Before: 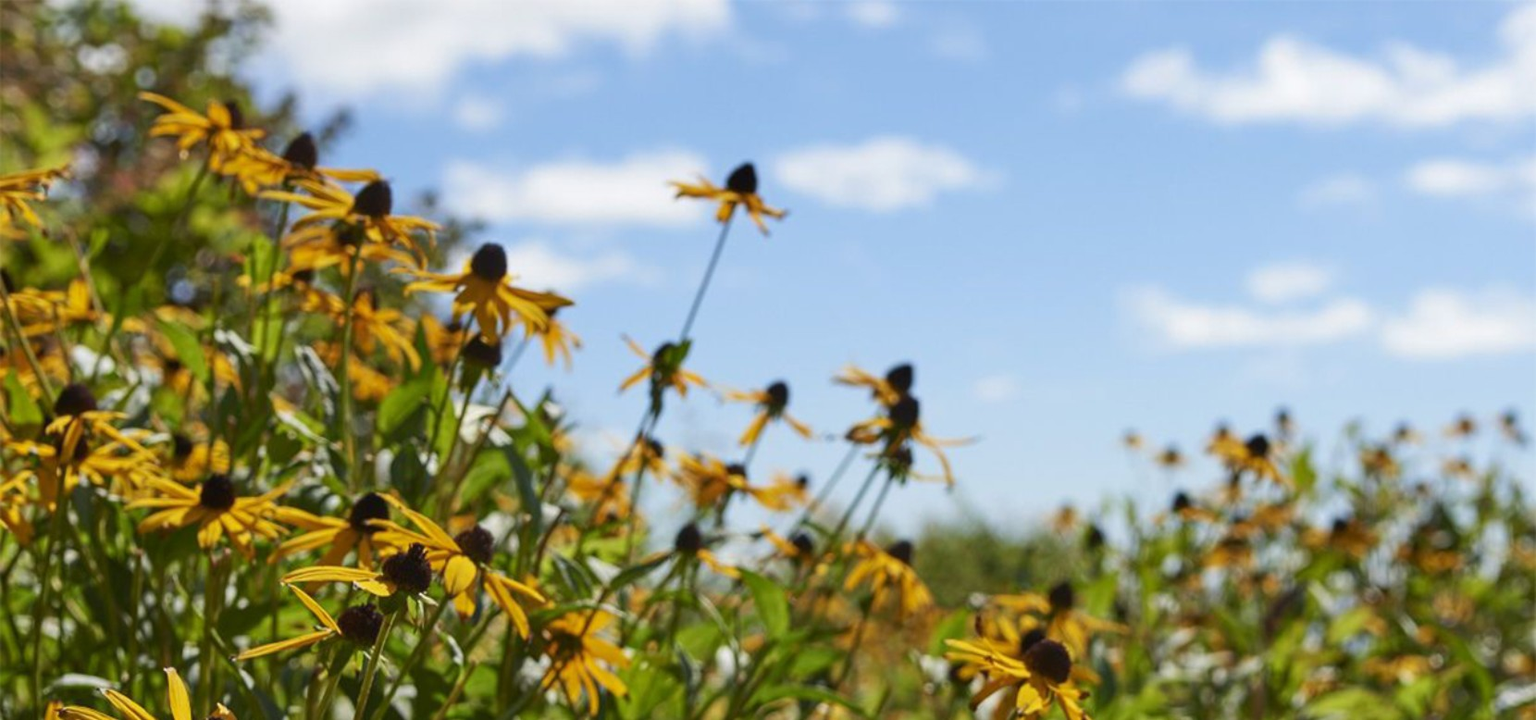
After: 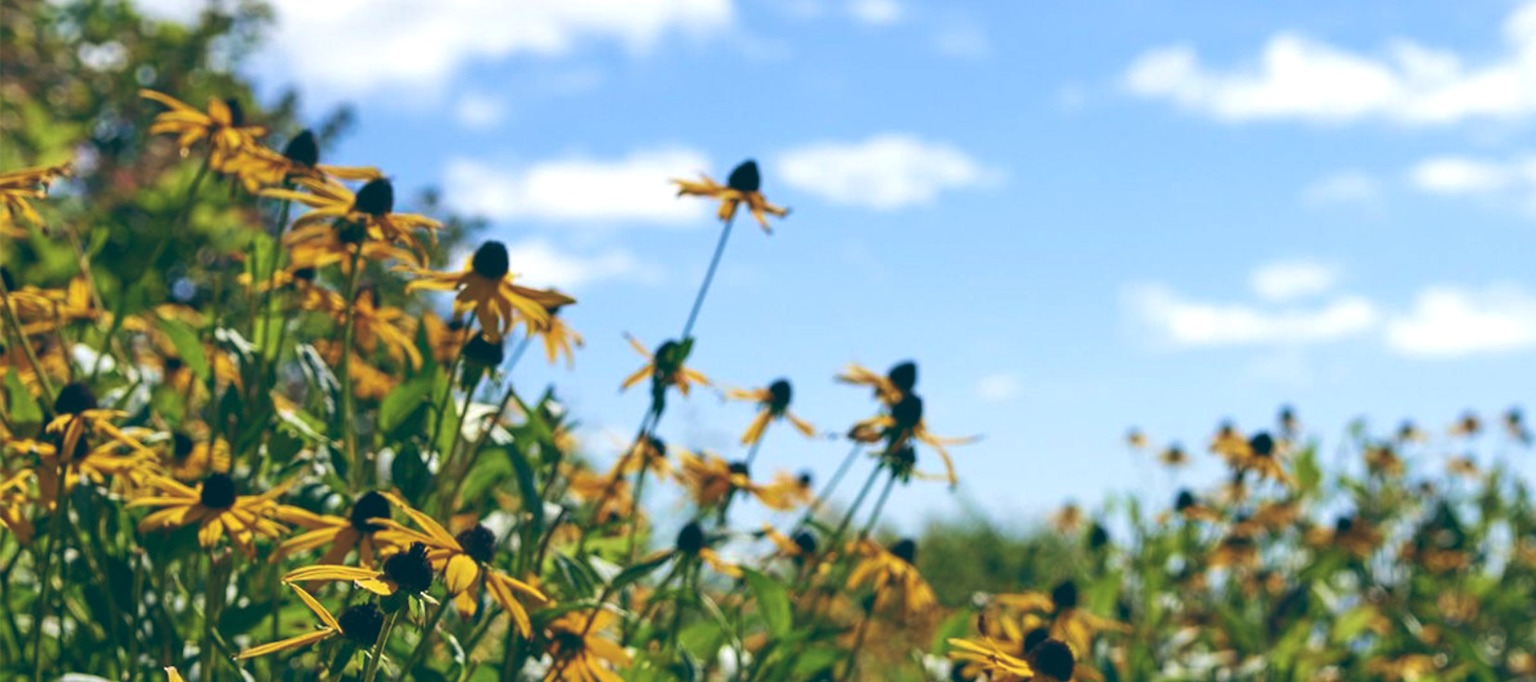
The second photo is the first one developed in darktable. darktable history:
velvia: on, module defaults
color balance: lift [1.016, 0.983, 1, 1.017], gamma [0.958, 1, 1, 1], gain [0.981, 1.007, 0.993, 1.002], input saturation 118.26%, contrast 13.43%, contrast fulcrum 21.62%, output saturation 82.76%
crop: top 0.448%, right 0.264%, bottom 5.045%
